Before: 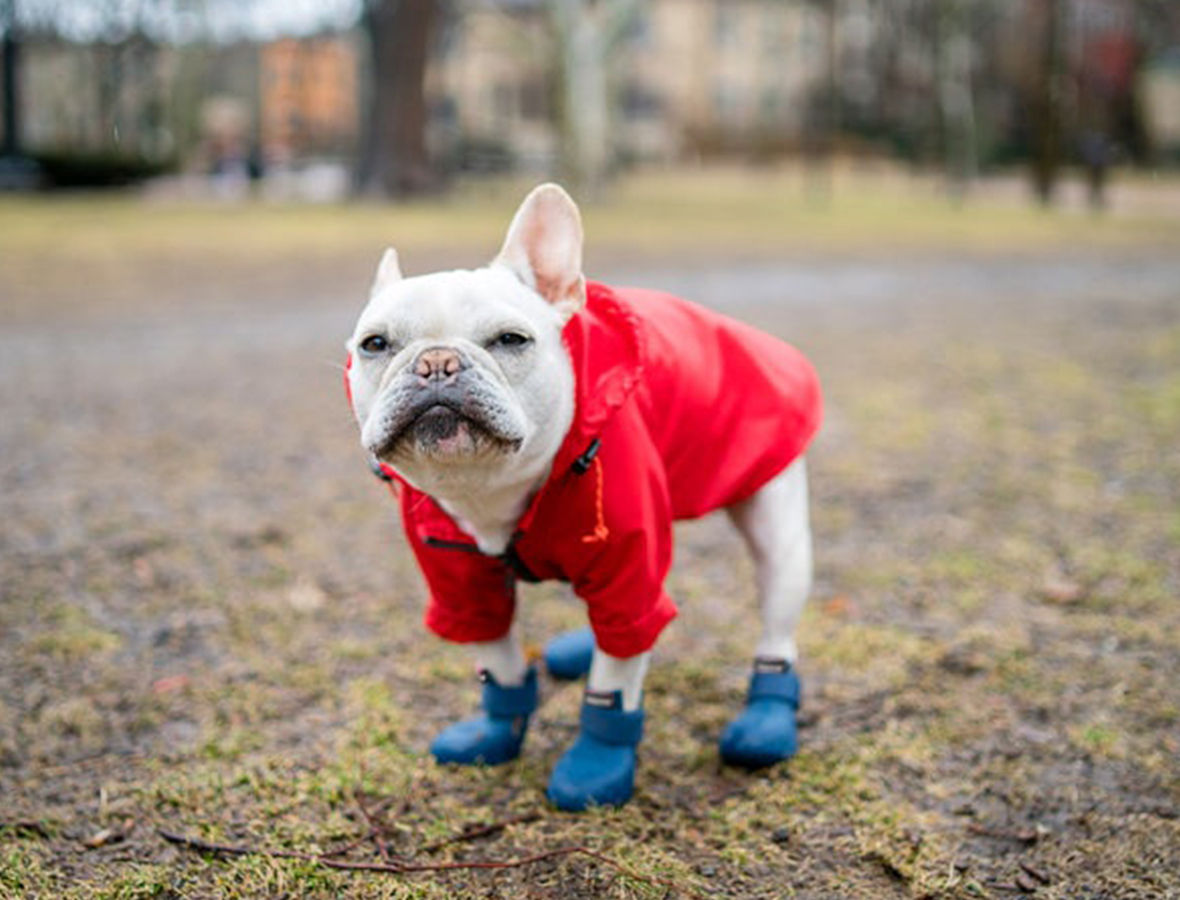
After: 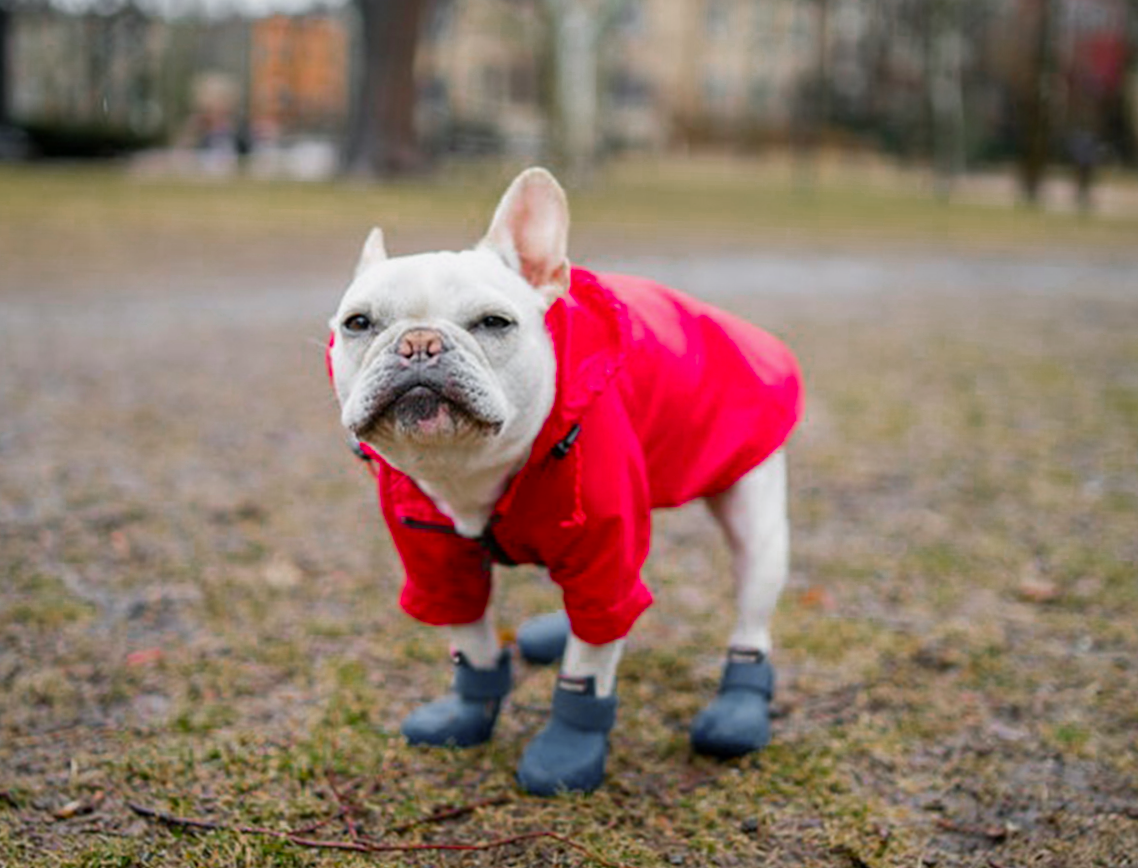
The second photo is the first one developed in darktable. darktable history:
exposure: exposure -0.153 EV, compensate highlight preservation false
crop and rotate: angle -1.61°
color zones: curves: ch0 [(0, 0.48) (0.209, 0.398) (0.305, 0.332) (0.429, 0.493) (0.571, 0.5) (0.714, 0.5) (0.857, 0.5) (1, 0.48)]; ch1 [(0, 0.633) (0.143, 0.586) (0.286, 0.489) (0.429, 0.448) (0.571, 0.31) (0.714, 0.335) (0.857, 0.492) (1, 0.633)]; ch2 [(0, 0.448) (0.143, 0.498) (0.286, 0.5) (0.429, 0.5) (0.571, 0.5) (0.714, 0.5) (0.857, 0.5) (1, 0.448)], mix 39.04%
